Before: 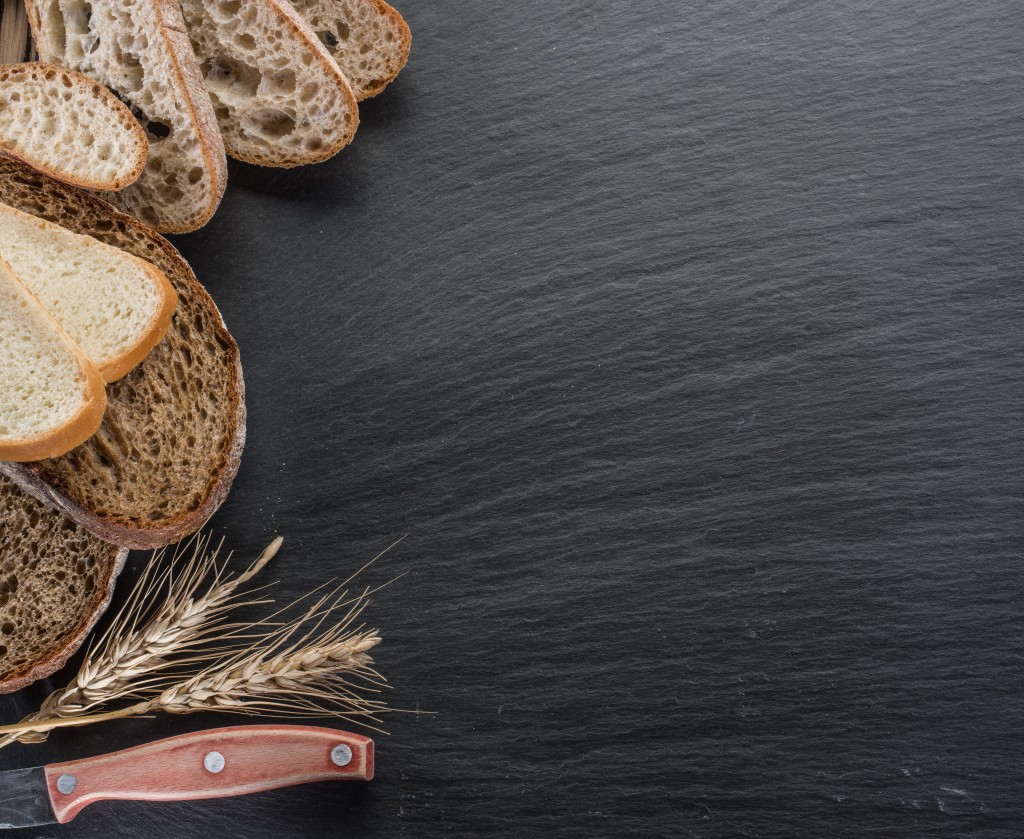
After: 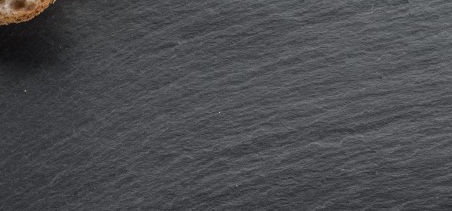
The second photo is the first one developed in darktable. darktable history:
crop: left 28.988%, top 16.812%, right 26.826%, bottom 57.941%
